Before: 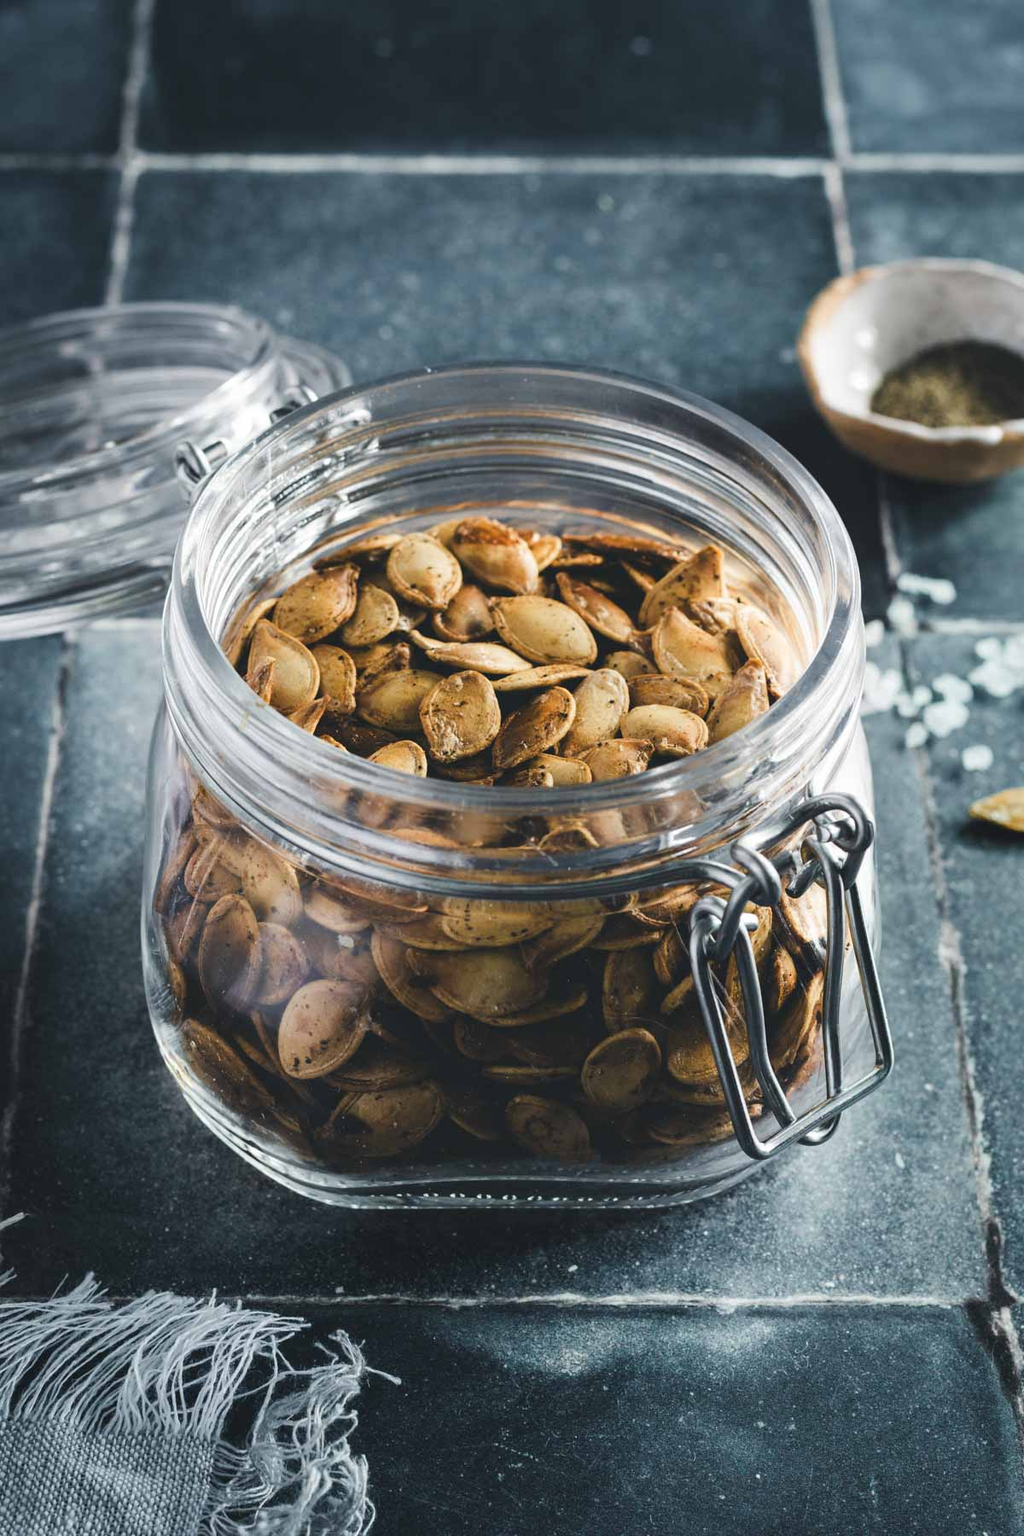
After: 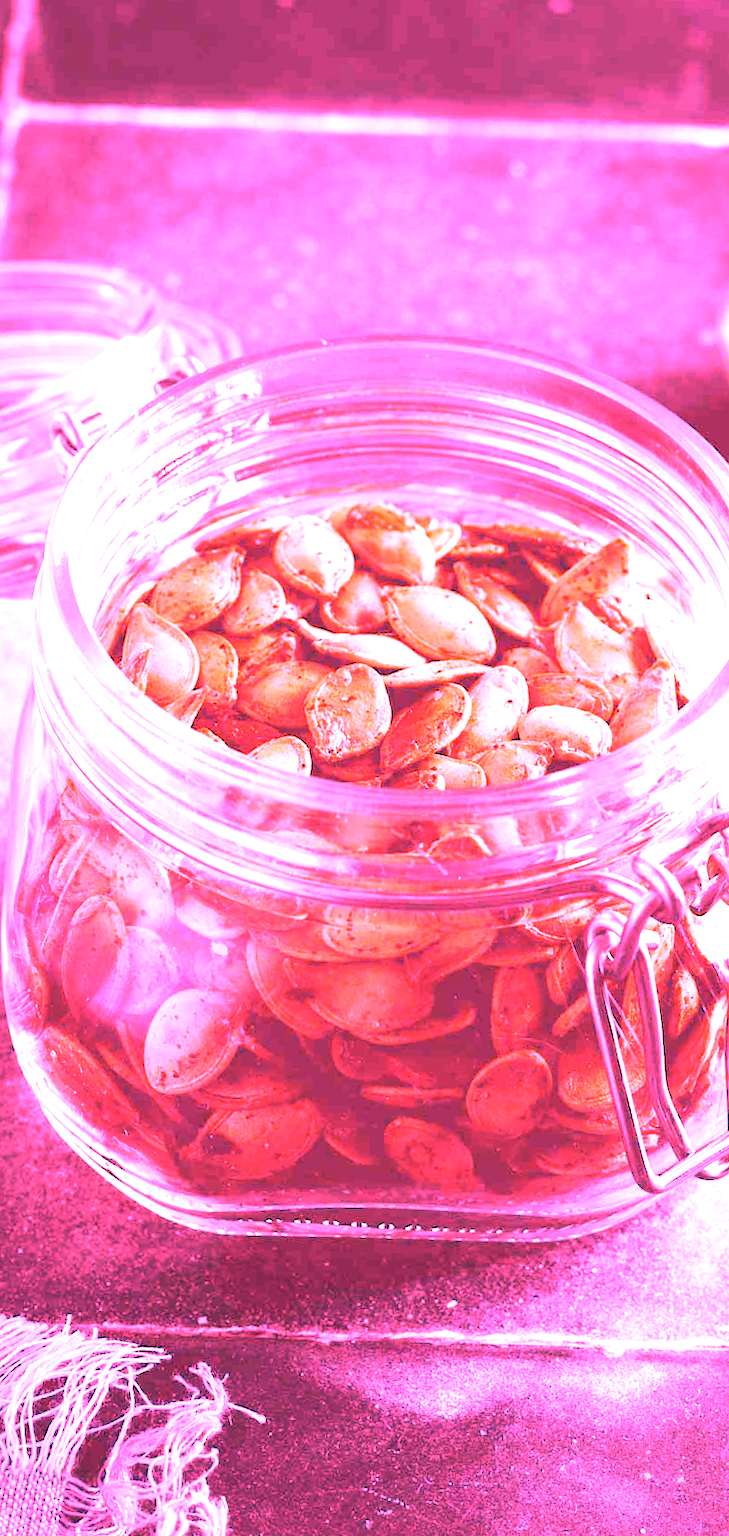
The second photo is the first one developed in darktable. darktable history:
rotate and perspective: rotation 1.57°, crop left 0.018, crop right 0.982, crop top 0.039, crop bottom 0.961
crop and rotate: left 13.409%, right 19.924%
white balance: red 4.26, blue 1.802
exposure: black level correction 0, exposure 0.9 EV, compensate highlight preservation false
